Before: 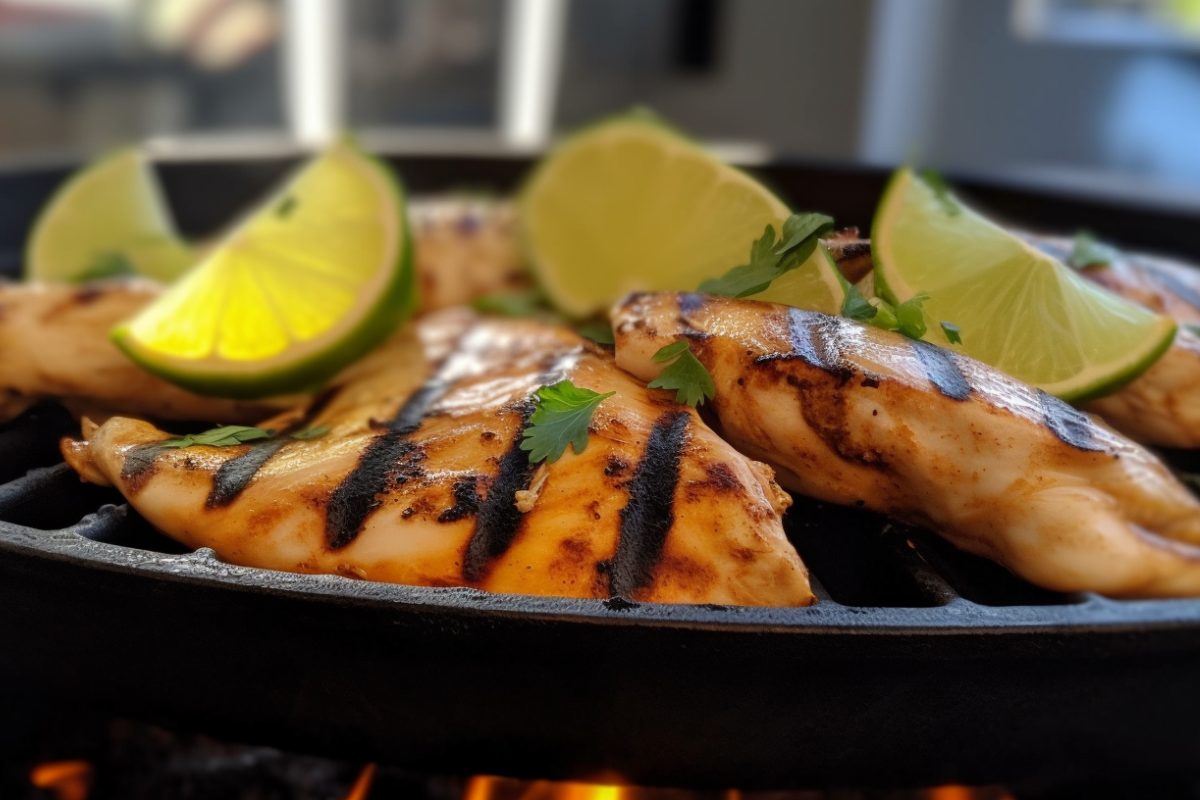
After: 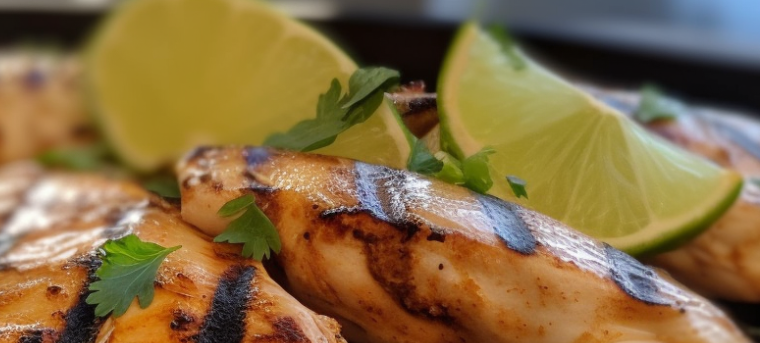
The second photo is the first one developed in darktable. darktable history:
crop: left 36.181%, top 18.284%, right 0.457%, bottom 38.819%
